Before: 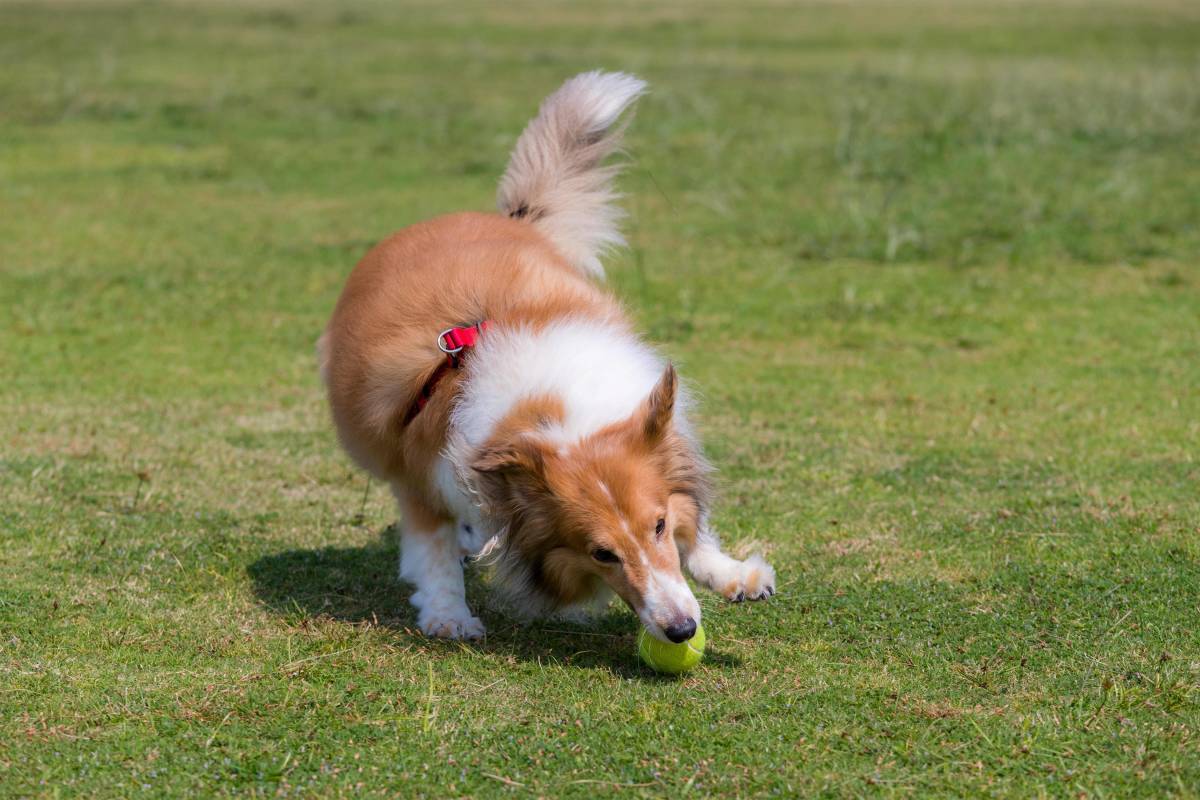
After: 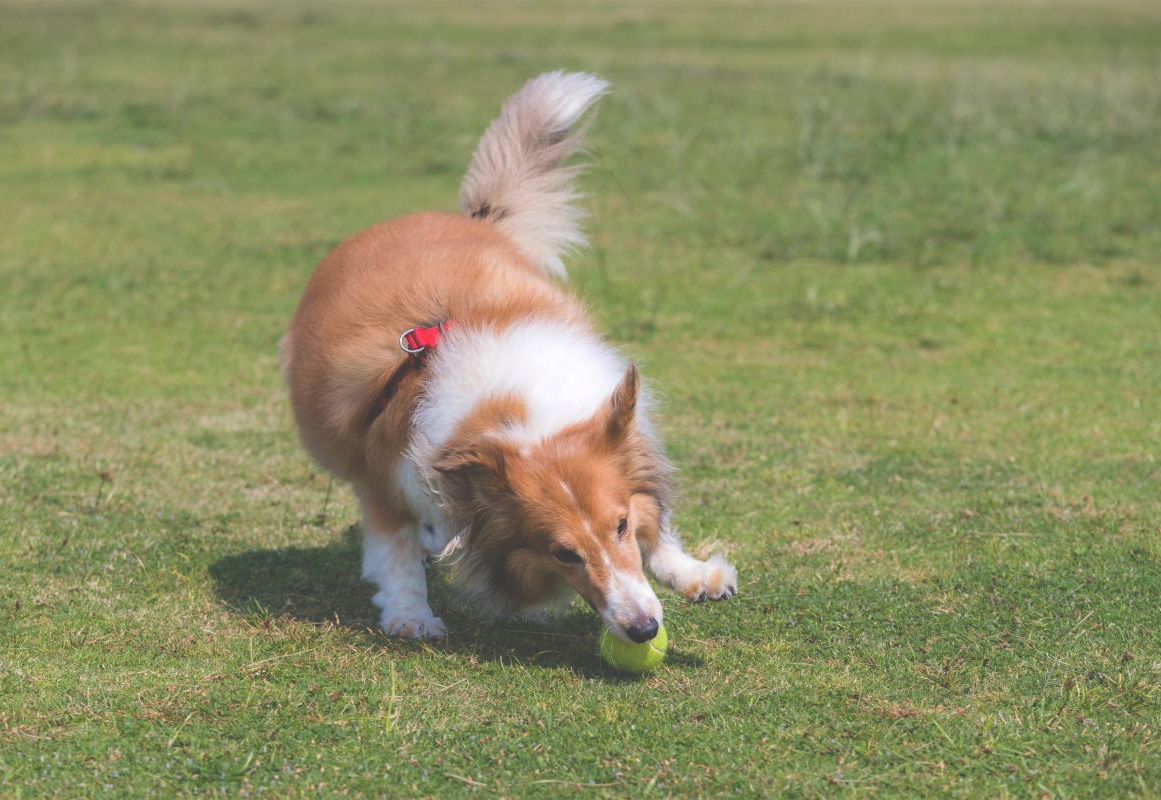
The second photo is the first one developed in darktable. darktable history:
crop and rotate: left 3.238%
exposure: black level correction -0.041, exposure 0.064 EV, compensate highlight preservation false
